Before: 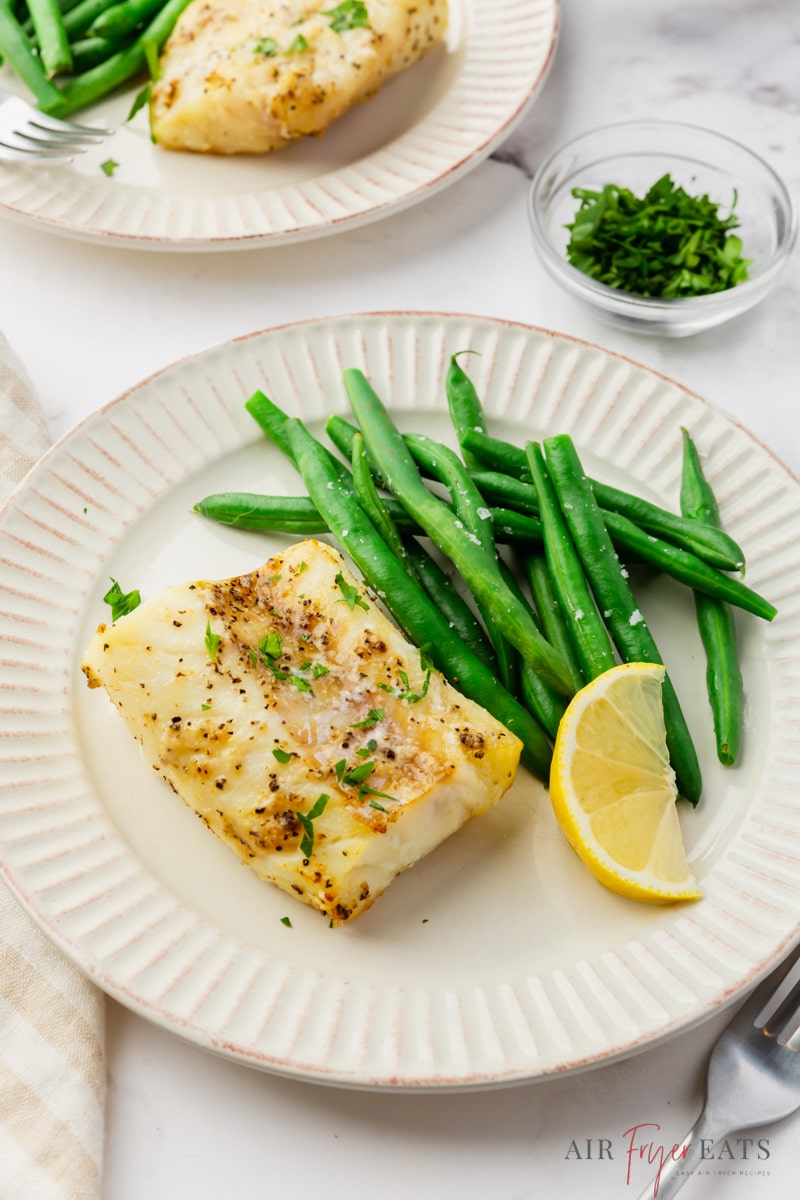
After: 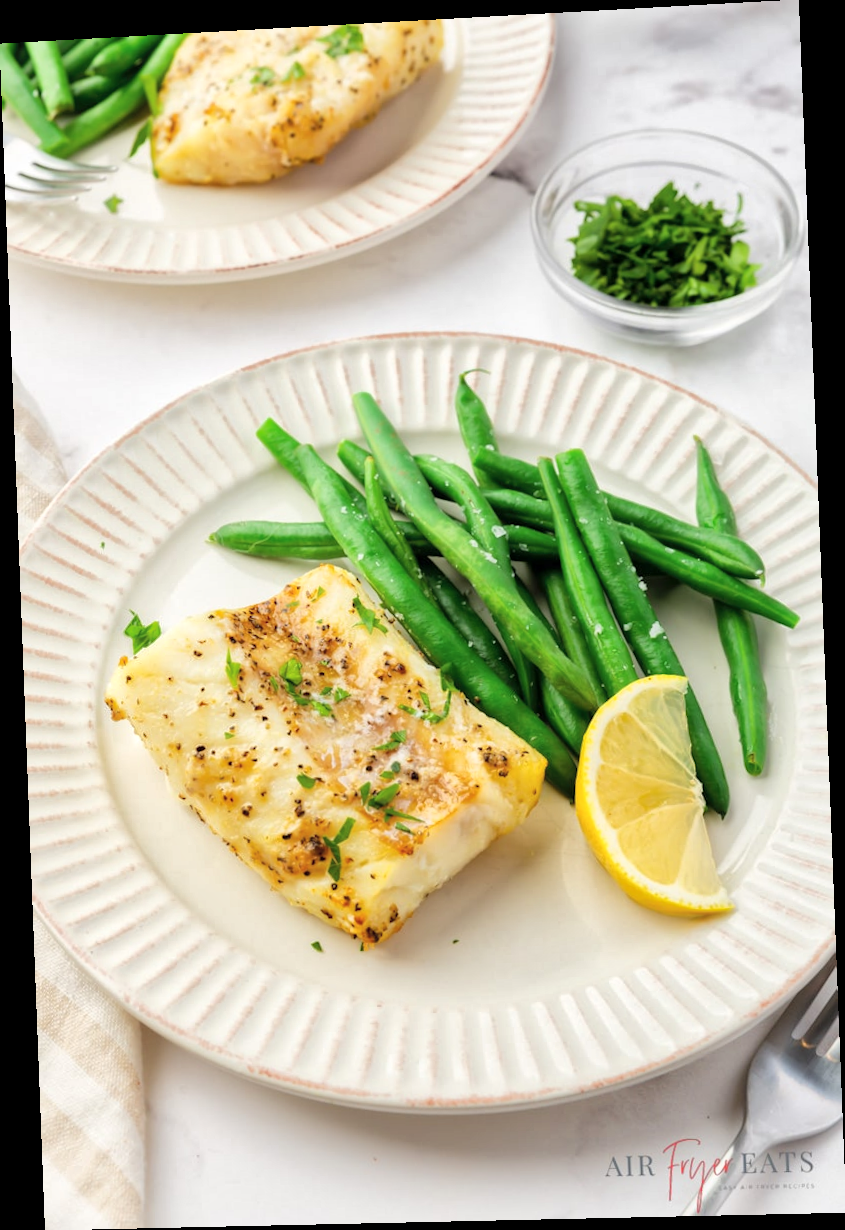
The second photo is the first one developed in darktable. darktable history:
exposure: exposure 0.15 EV, compensate highlight preservation false
global tonemap: drago (1, 100), detail 1
rotate and perspective: rotation -2.22°, lens shift (horizontal) -0.022, automatic cropping off
